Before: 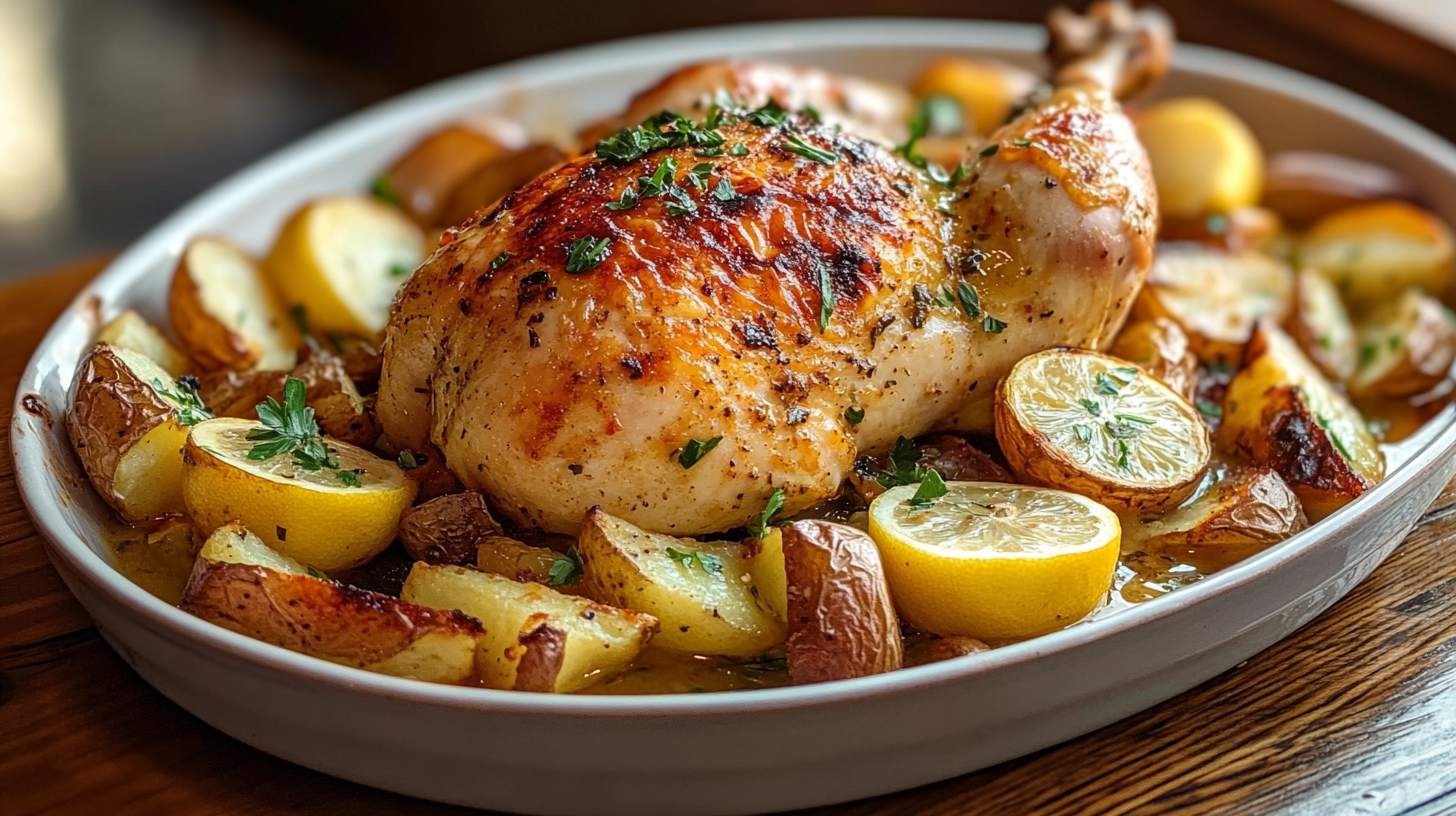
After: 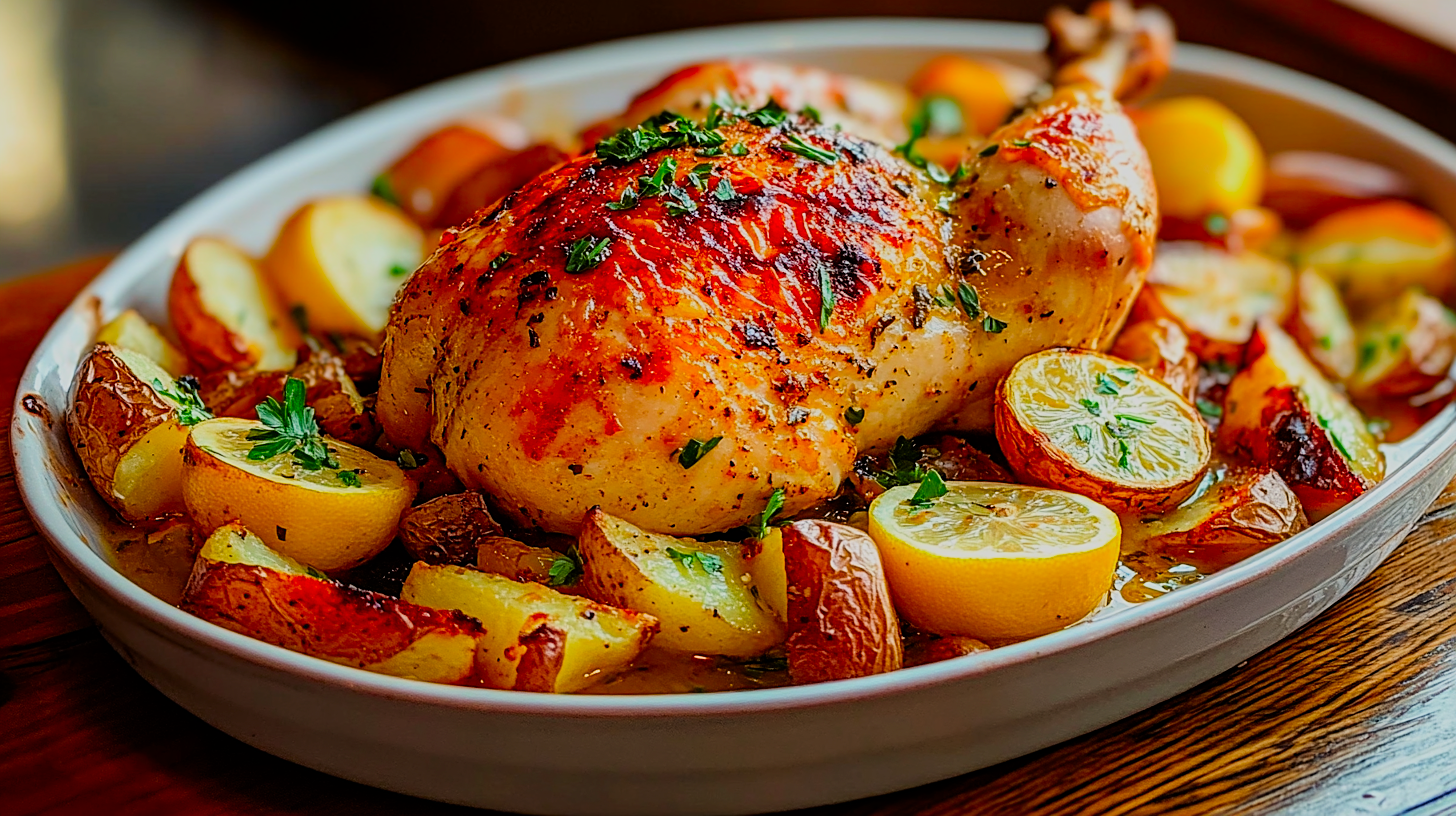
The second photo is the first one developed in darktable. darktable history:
sharpen: on, module defaults
color correction: saturation 1.8
filmic rgb: black relative exposure -7.65 EV, white relative exposure 4.56 EV, hardness 3.61
